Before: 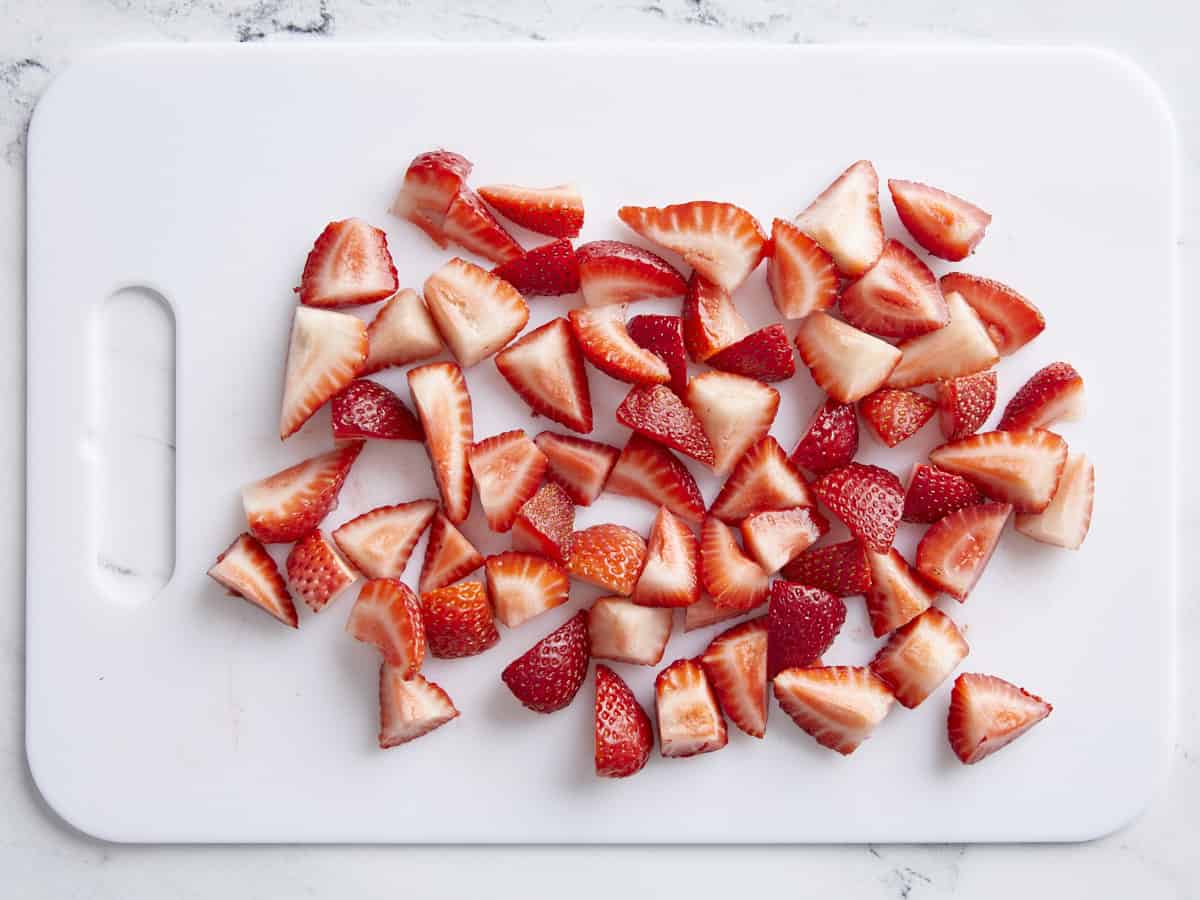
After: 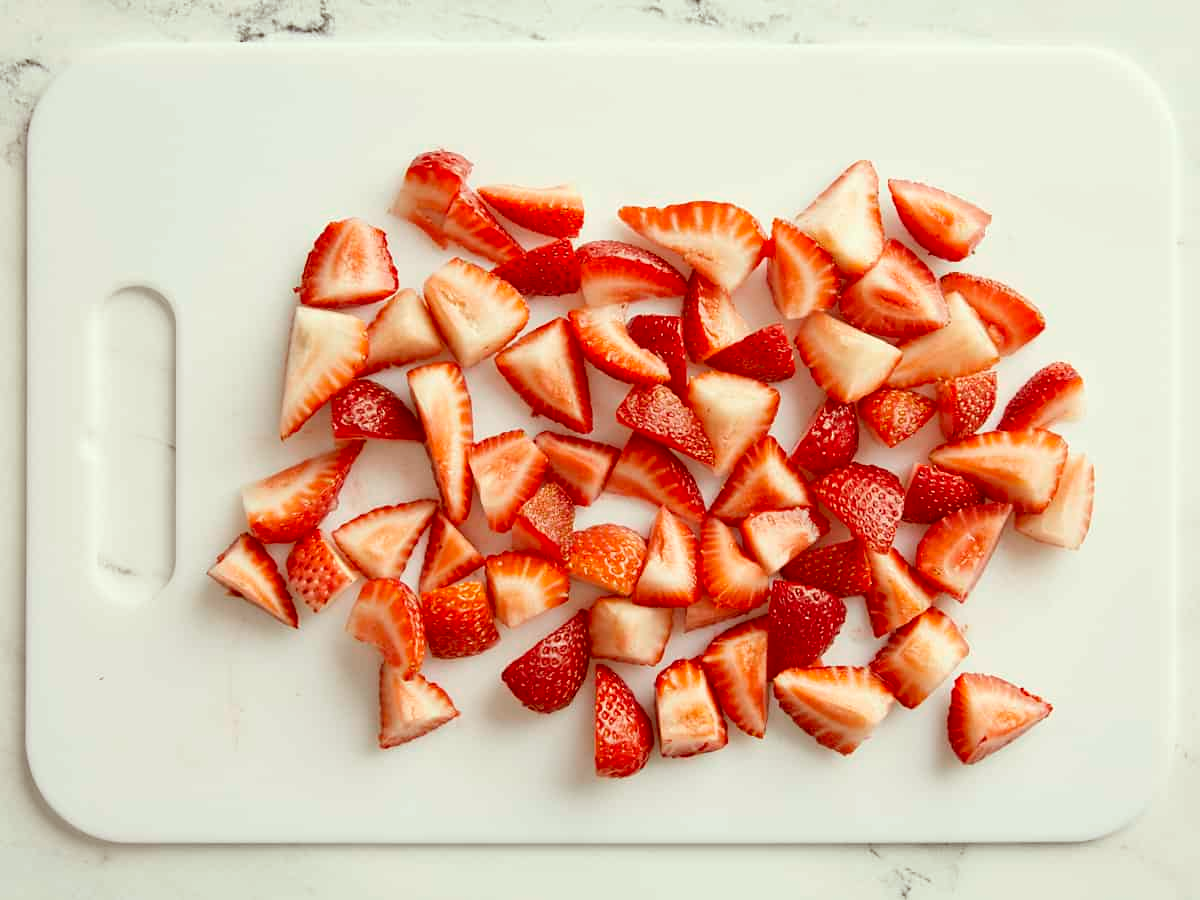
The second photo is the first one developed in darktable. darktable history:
color correction: highlights a* -5.6, highlights b* 9.8, shadows a* 9.77, shadows b* 24.57
